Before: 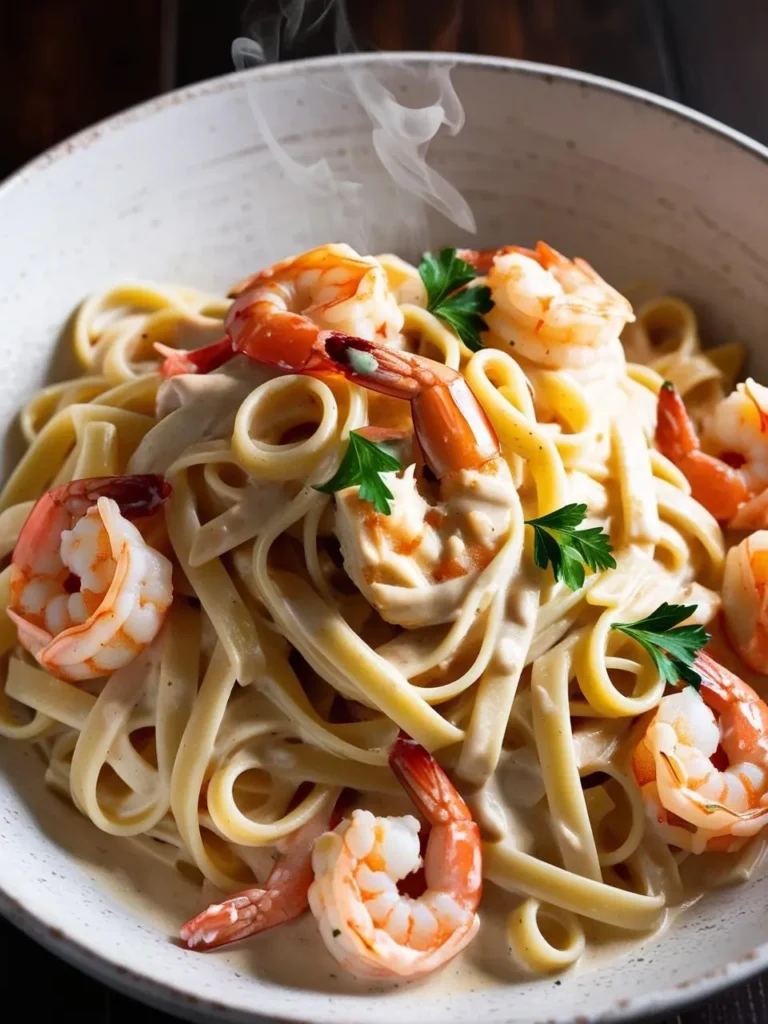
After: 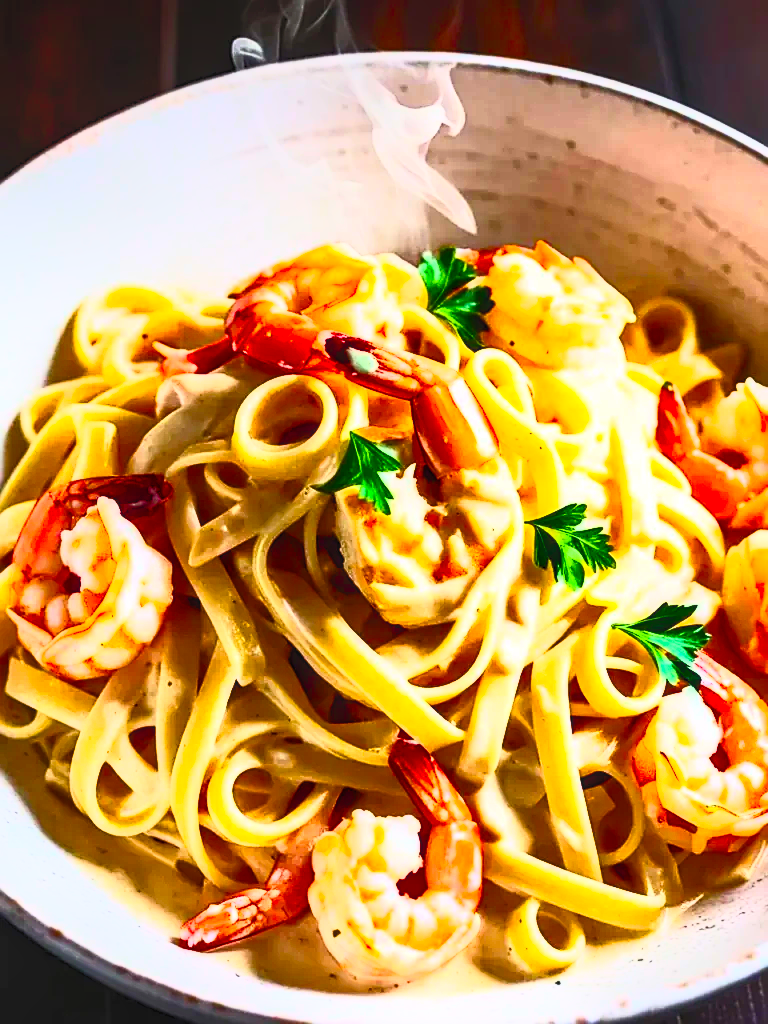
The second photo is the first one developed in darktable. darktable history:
contrast brightness saturation: contrast 0.82, brightness 0.588, saturation 0.574
color balance rgb: linear chroma grading › global chroma 15.317%, perceptual saturation grading › global saturation 20%, perceptual saturation grading › highlights -25.141%, perceptual saturation grading › shadows 24.282%, perceptual brilliance grading › global brilliance 12.587%, global vibrance 20%
sharpen: on, module defaults
local contrast: on, module defaults
